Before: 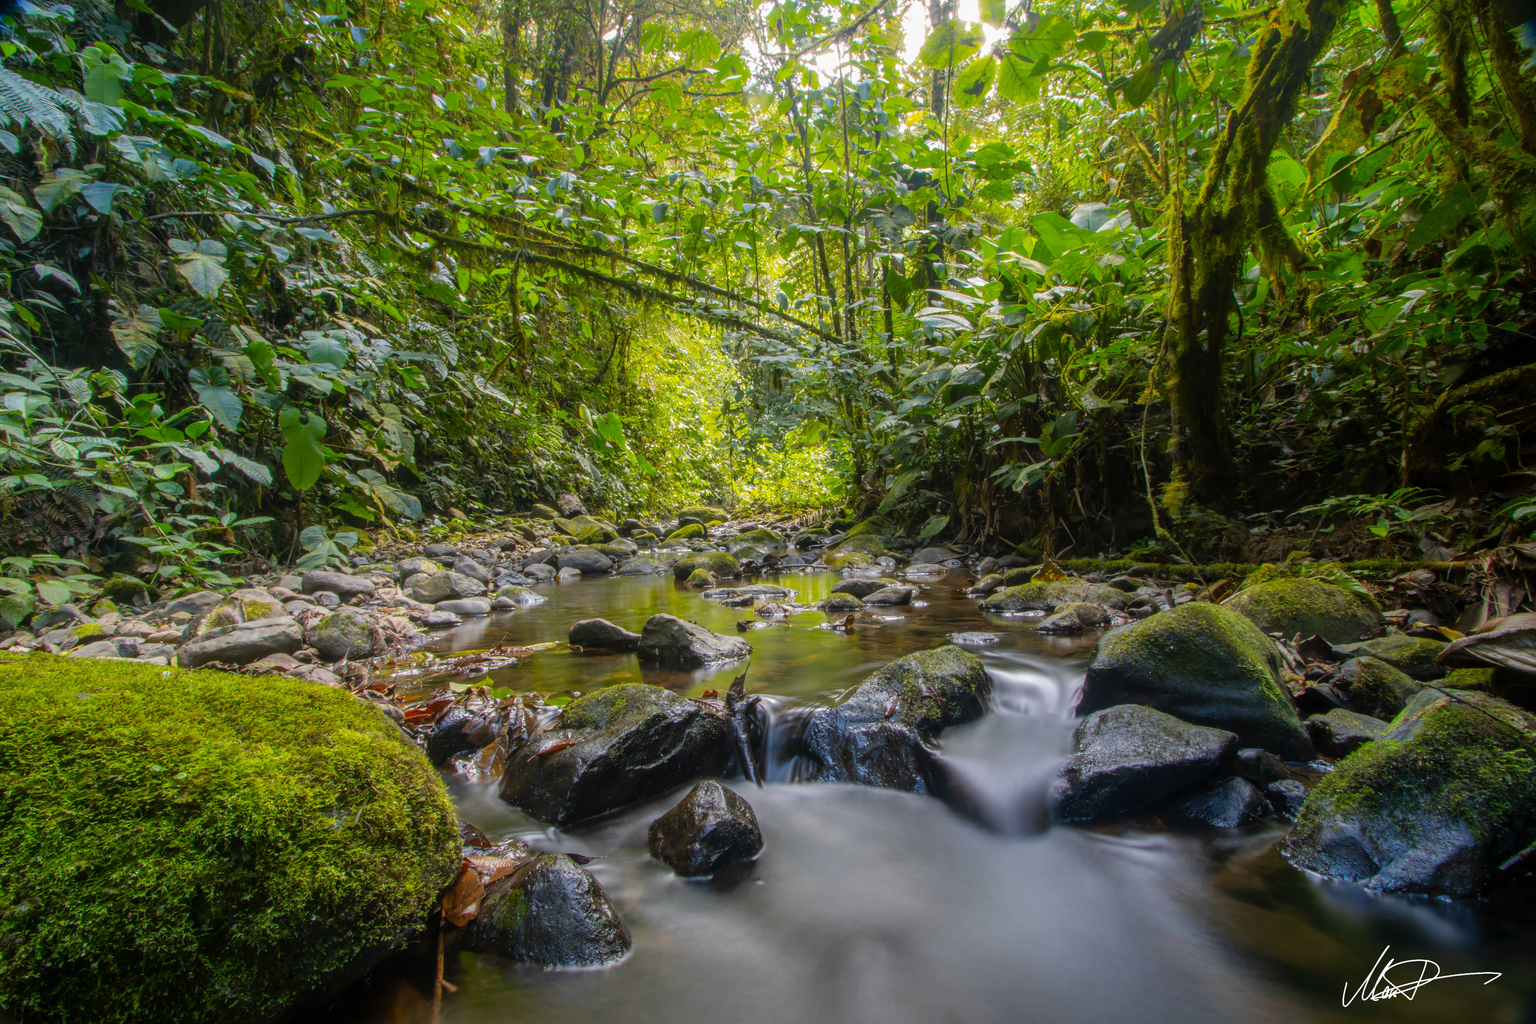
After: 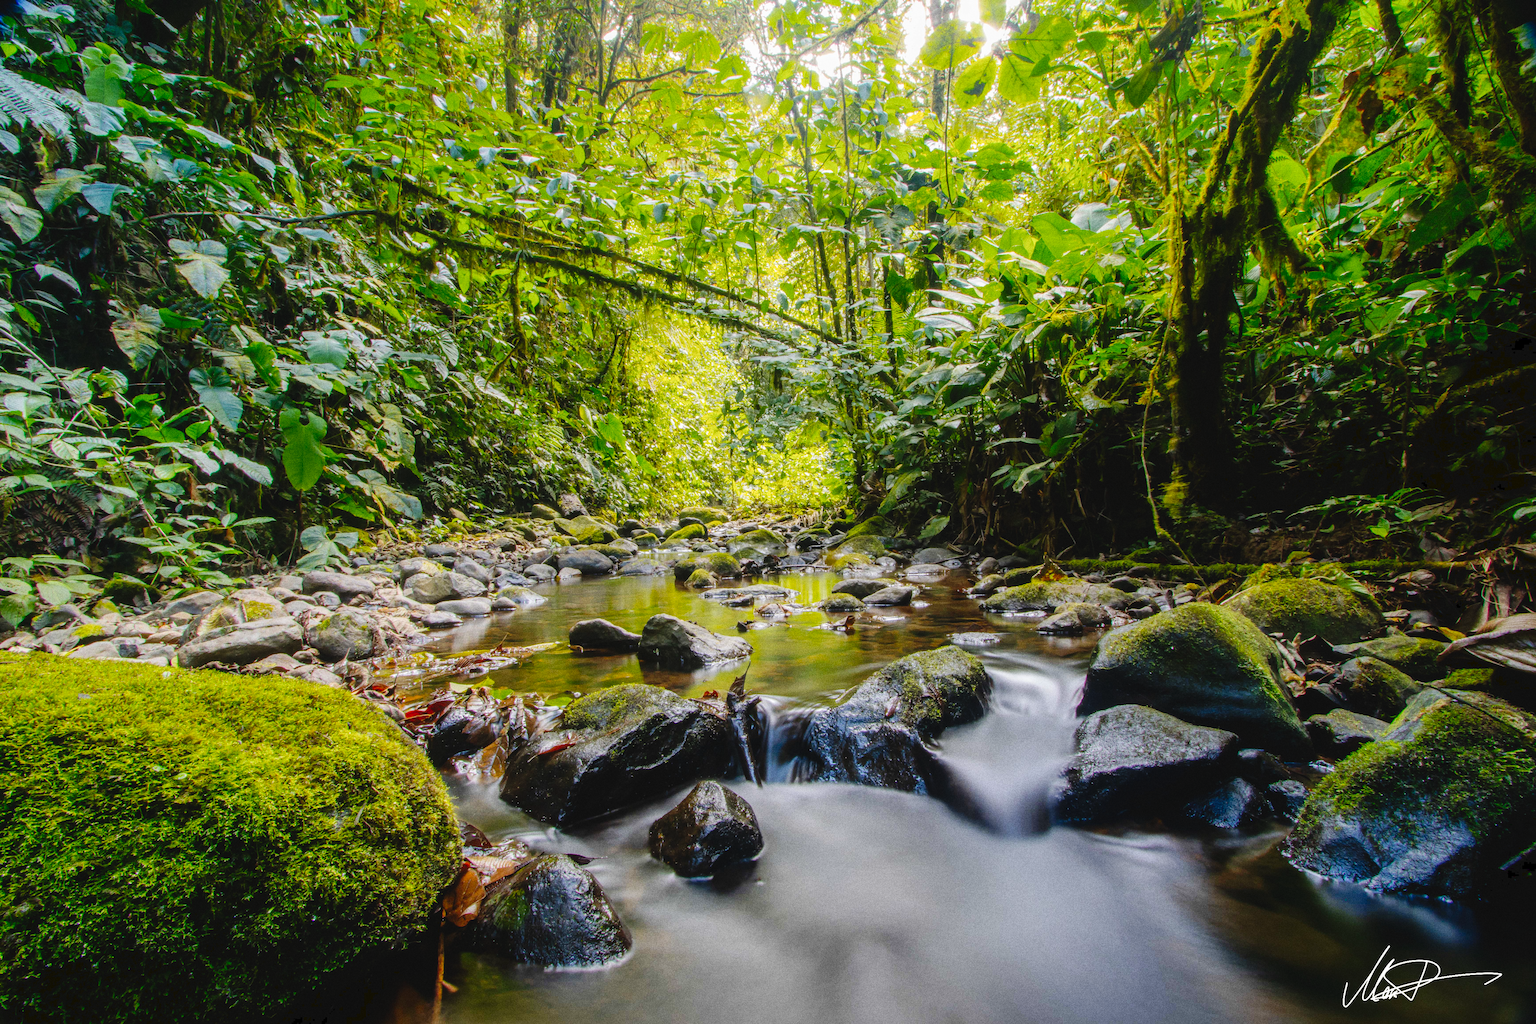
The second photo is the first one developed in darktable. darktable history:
grain: coarseness 0.09 ISO, strength 40%
tone curve: curves: ch0 [(0, 0) (0.003, 0.044) (0.011, 0.045) (0.025, 0.048) (0.044, 0.051) (0.069, 0.065) (0.1, 0.08) (0.136, 0.108) (0.177, 0.152) (0.224, 0.216) (0.277, 0.305) (0.335, 0.392) (0.399, 0.481) (0.468, 0.579) (0.543, 0.658) (0.623, 0.729) (0.709, 0.8) (0.801, 0.867) (0.898, 0.93) (1, 1)], preserve colors none
contrast brightness saturation: contrast 0.07
